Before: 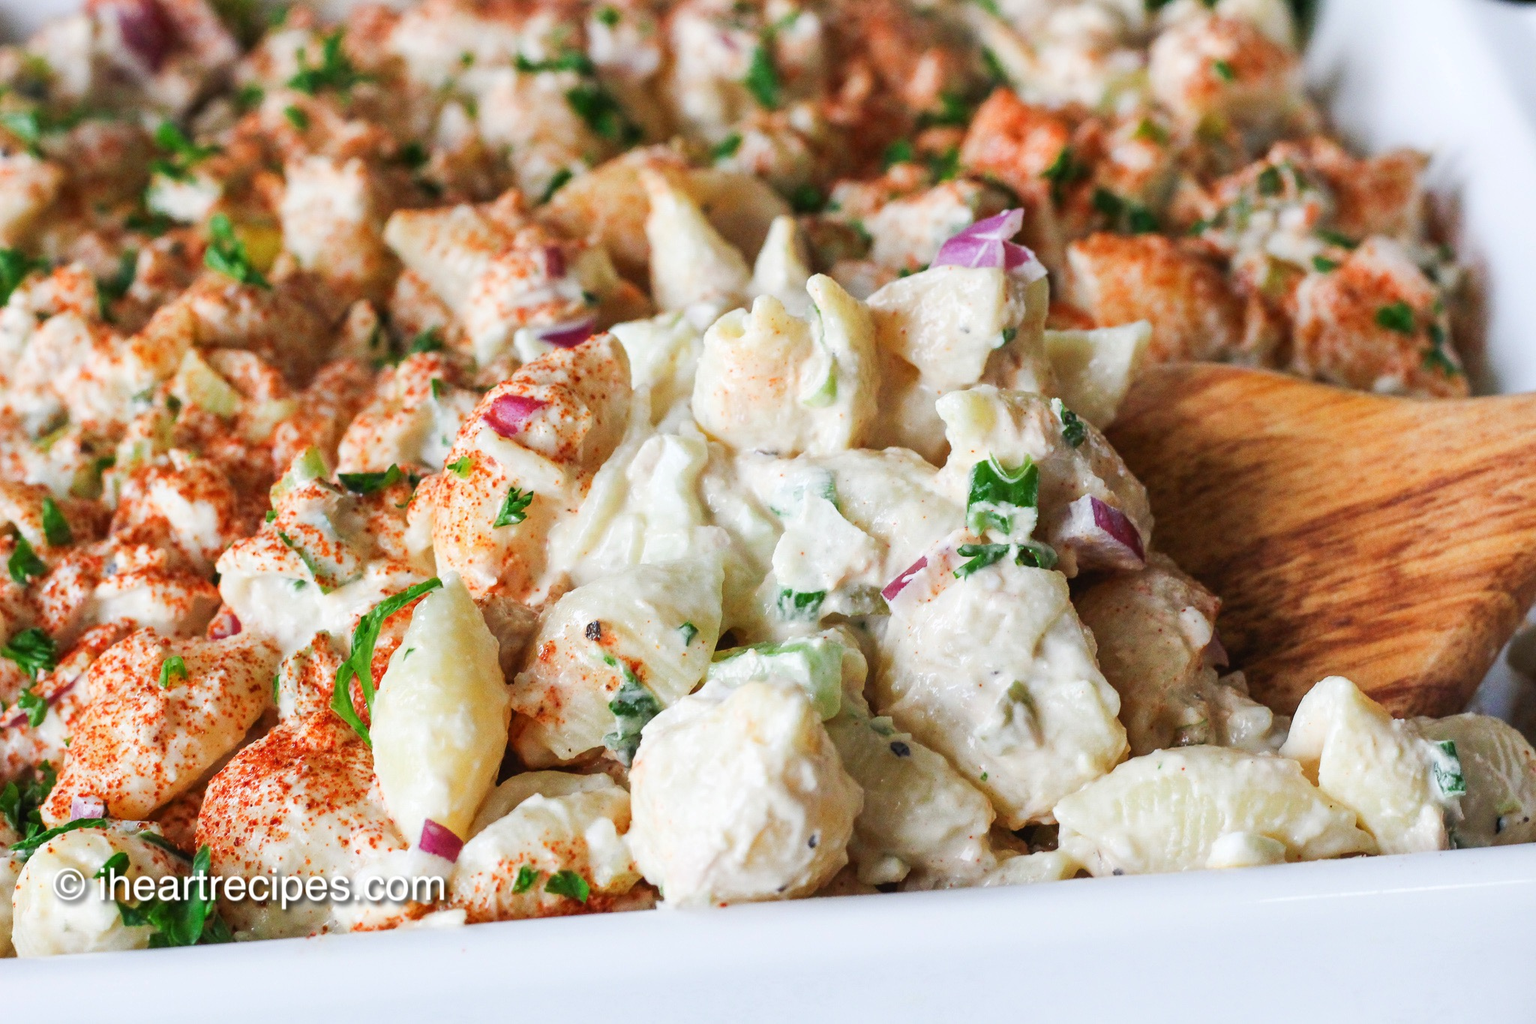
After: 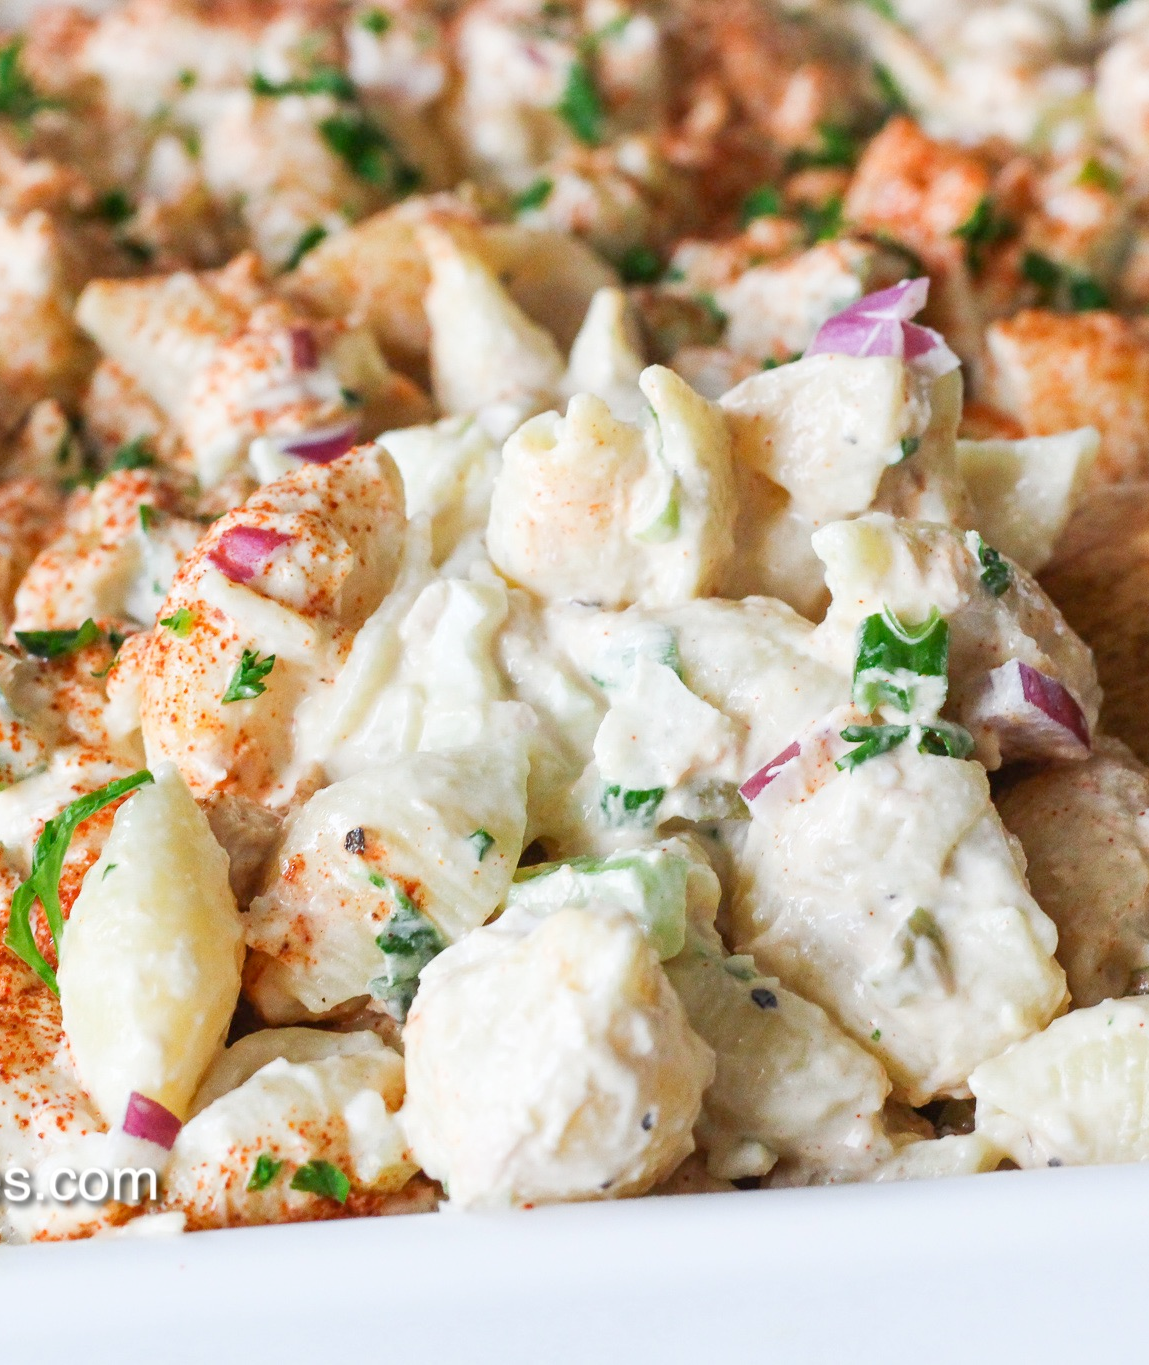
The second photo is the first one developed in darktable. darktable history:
crop: left 21.297%, right 22.565%
